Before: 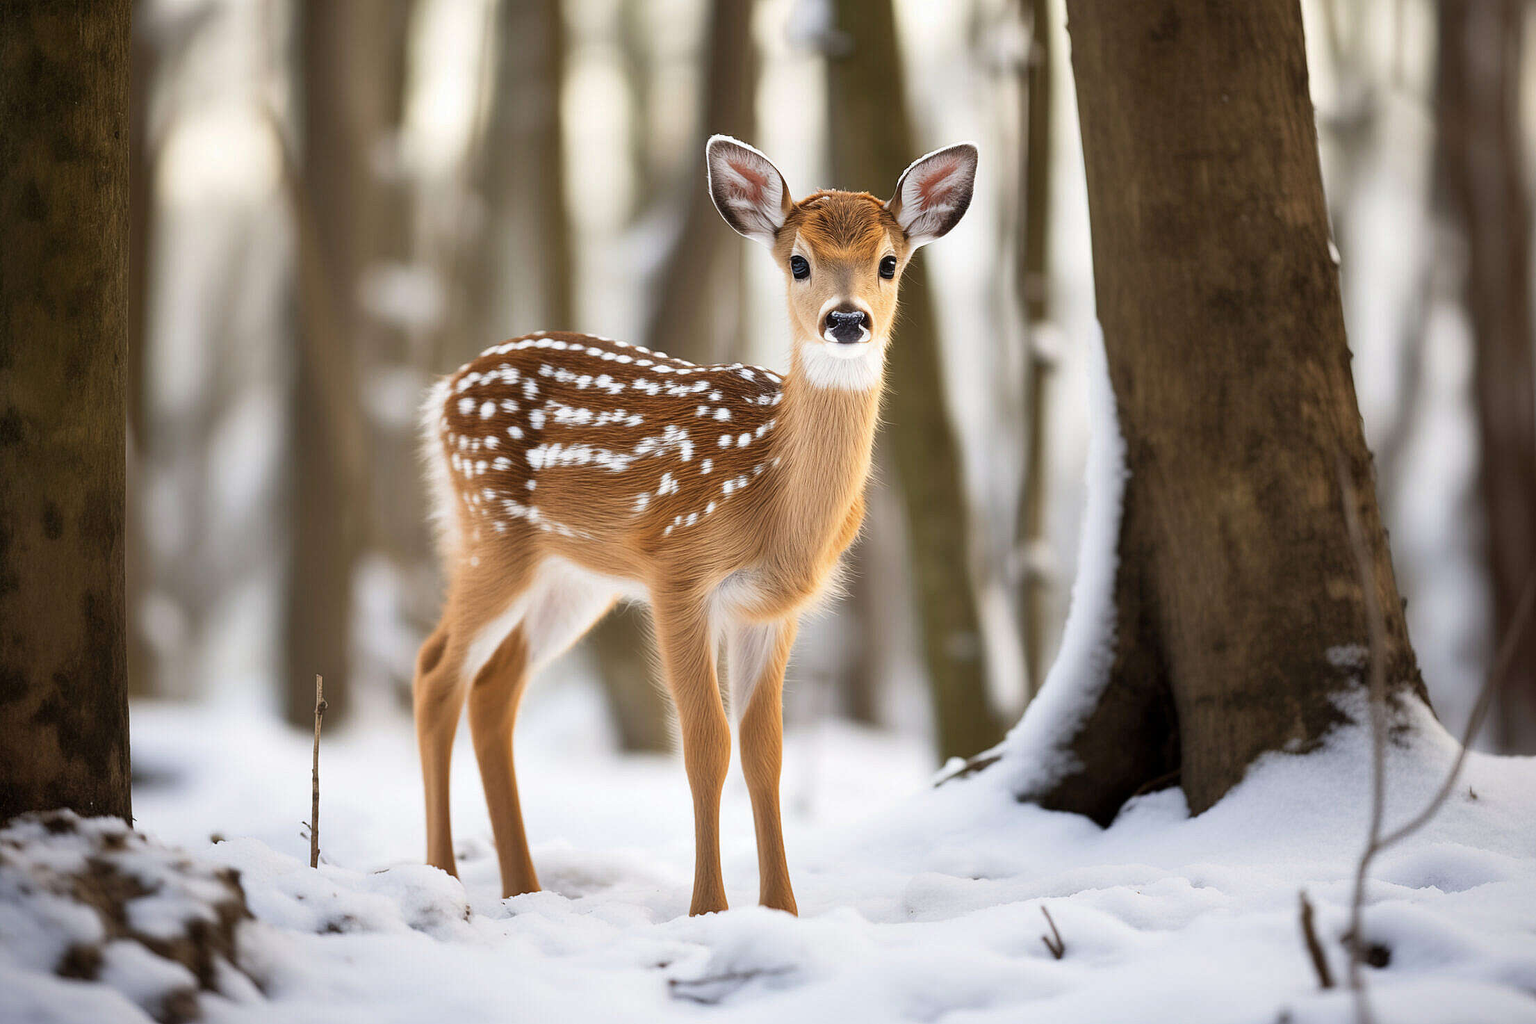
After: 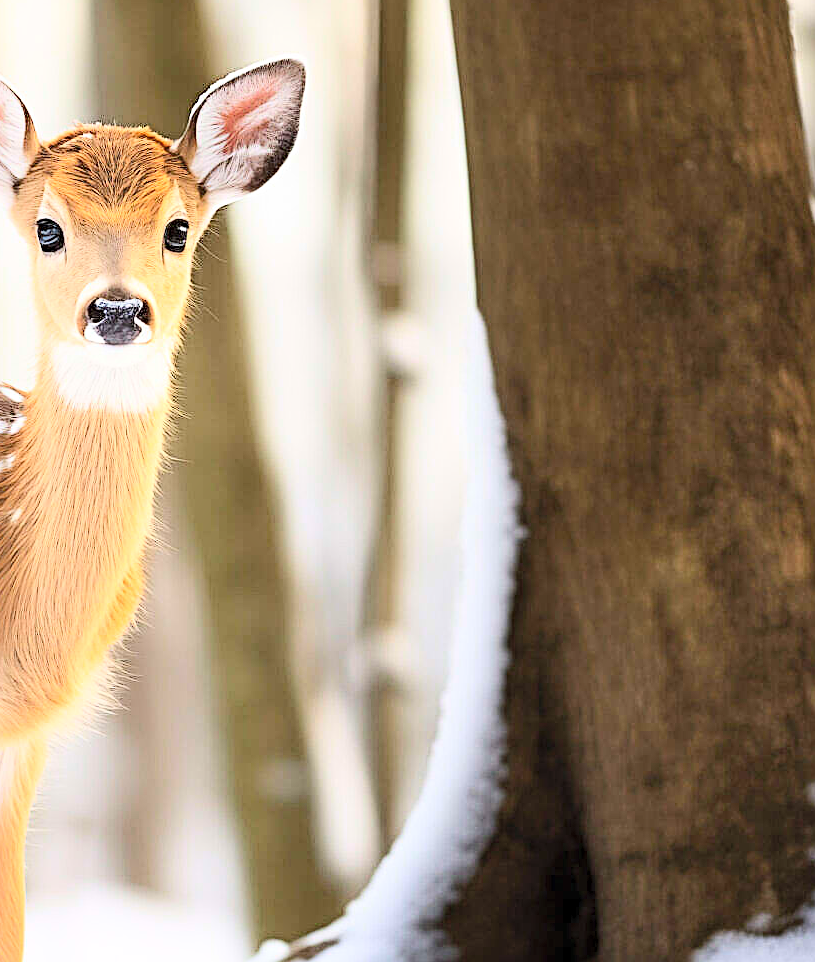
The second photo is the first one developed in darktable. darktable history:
shadows and highlights: highlights 69.11, soften with gaussian
crop and rotate: left 49.827%, top 10.148%, right 13.27%, bottom 24.498%
sharpen: radius 4
contrast brightness saturation: contrast 0.24, brightness 0.262, saturation 0.386
